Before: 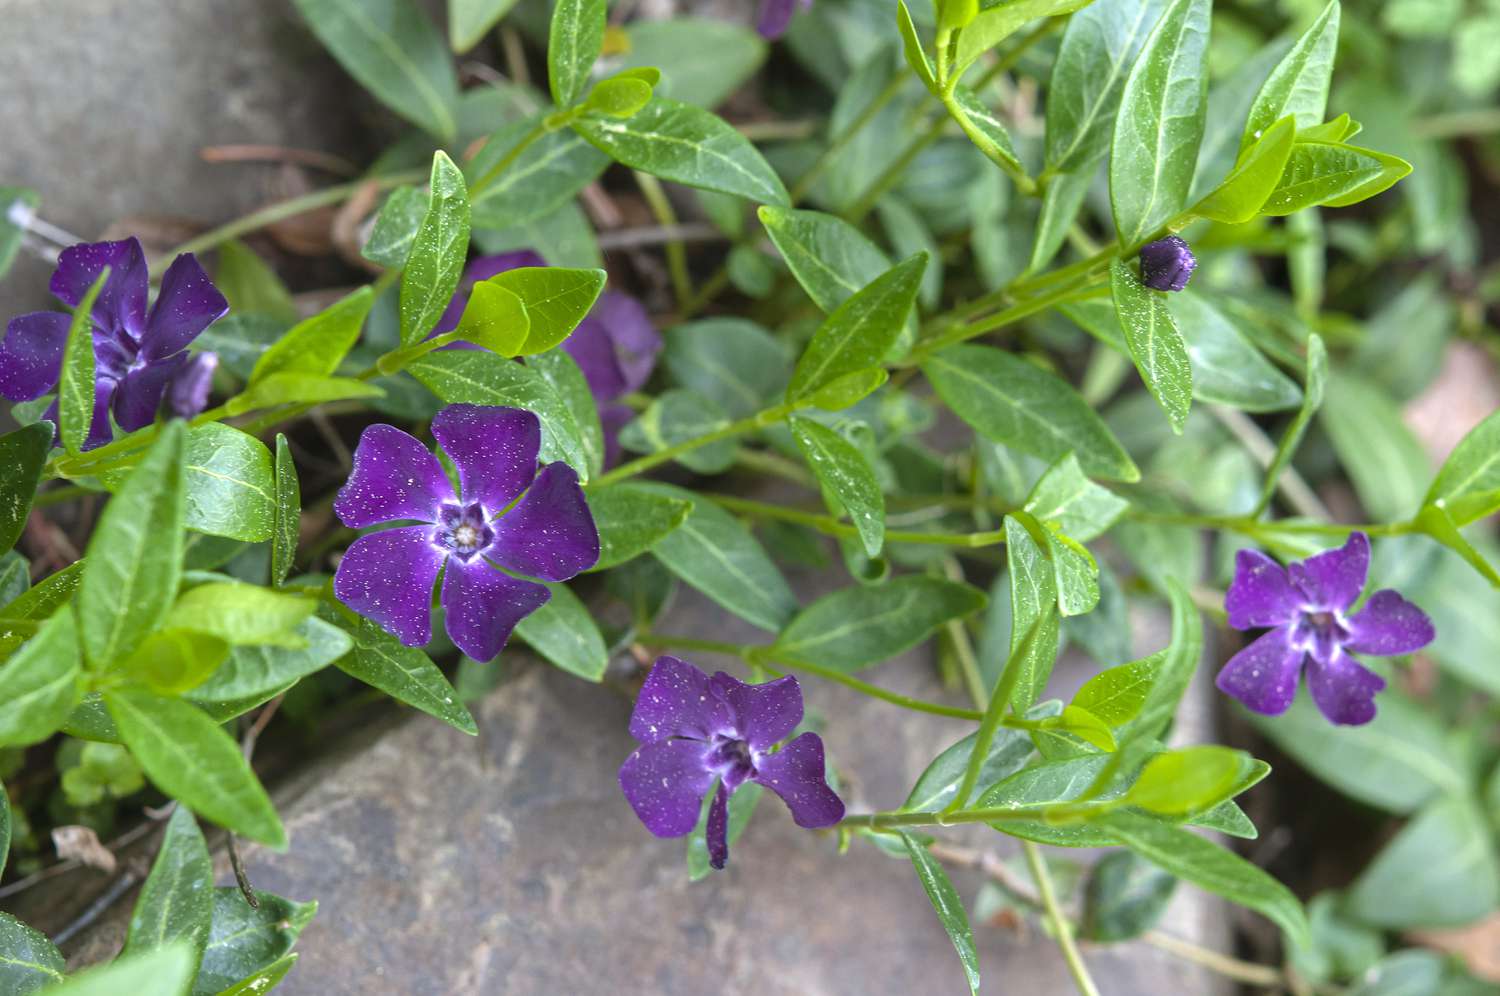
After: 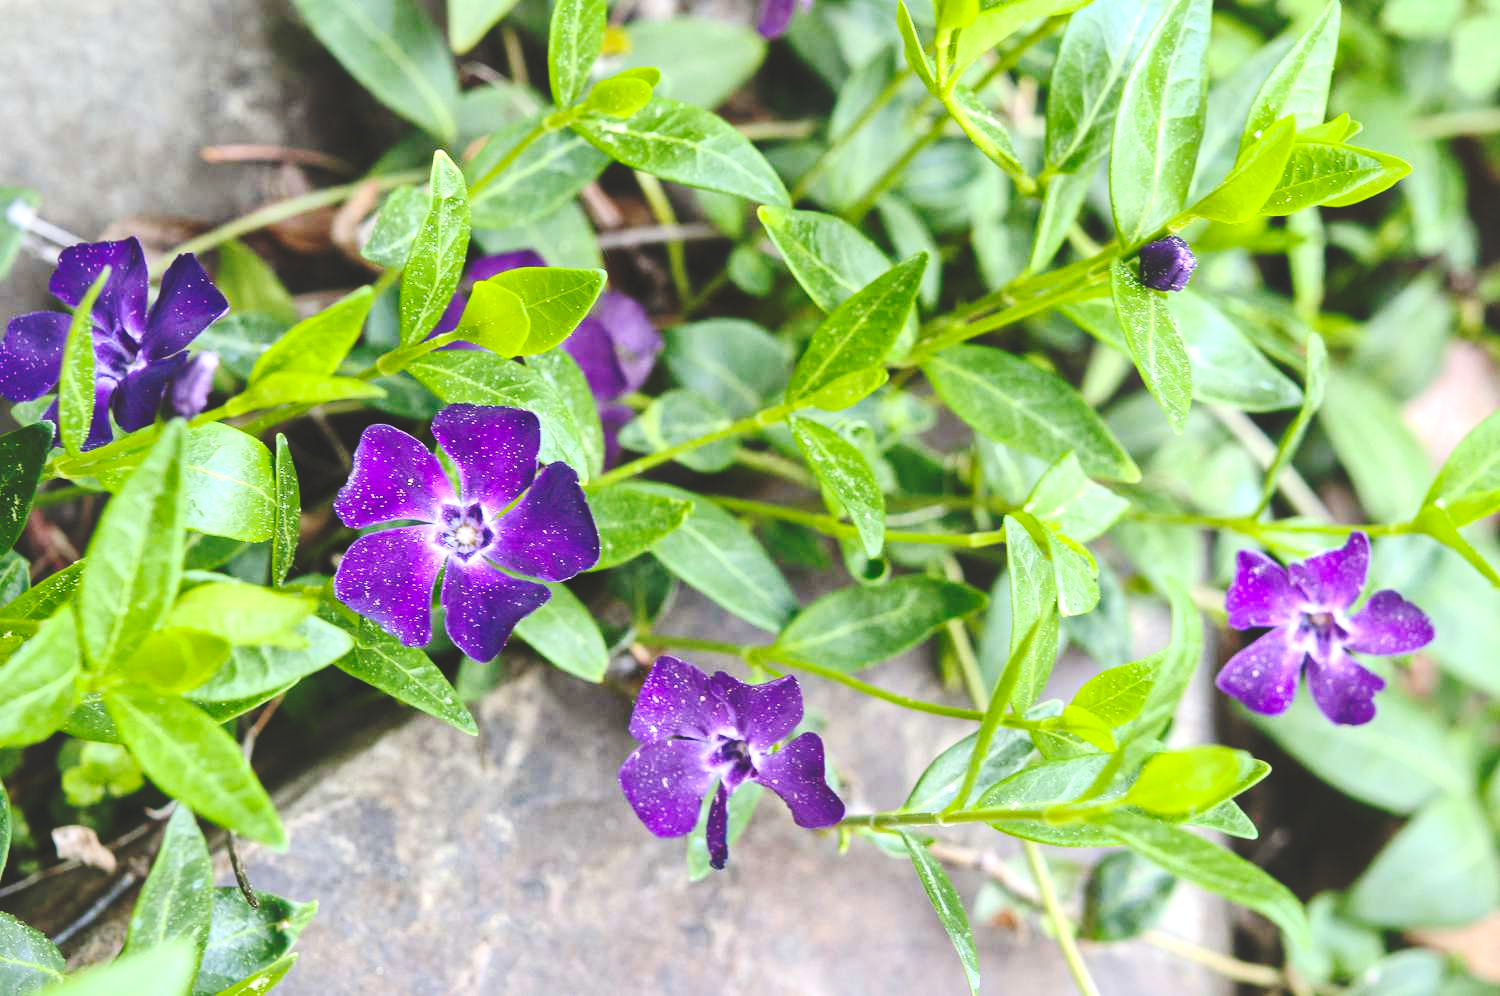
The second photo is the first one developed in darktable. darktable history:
contrast brightness saturation: contrast 0.23, brightness 0.1, saturation 0.29
exposure: exposure 0.207 EV, compensate highlight preservation false
base curve: curves: ch0 [(0, 0.024) (0.055, 0.065) (0.121, 0.166) (0.236, 0.319) (0.693, 0.726) (1, 1)], preserve colors none
local contrast: mode bilateral grid, contrast 20, coarseness 50, detail 150%, midtone range 0.2
shadows and highlights: shadows 30.86, highlights 0, soften with gaussian
